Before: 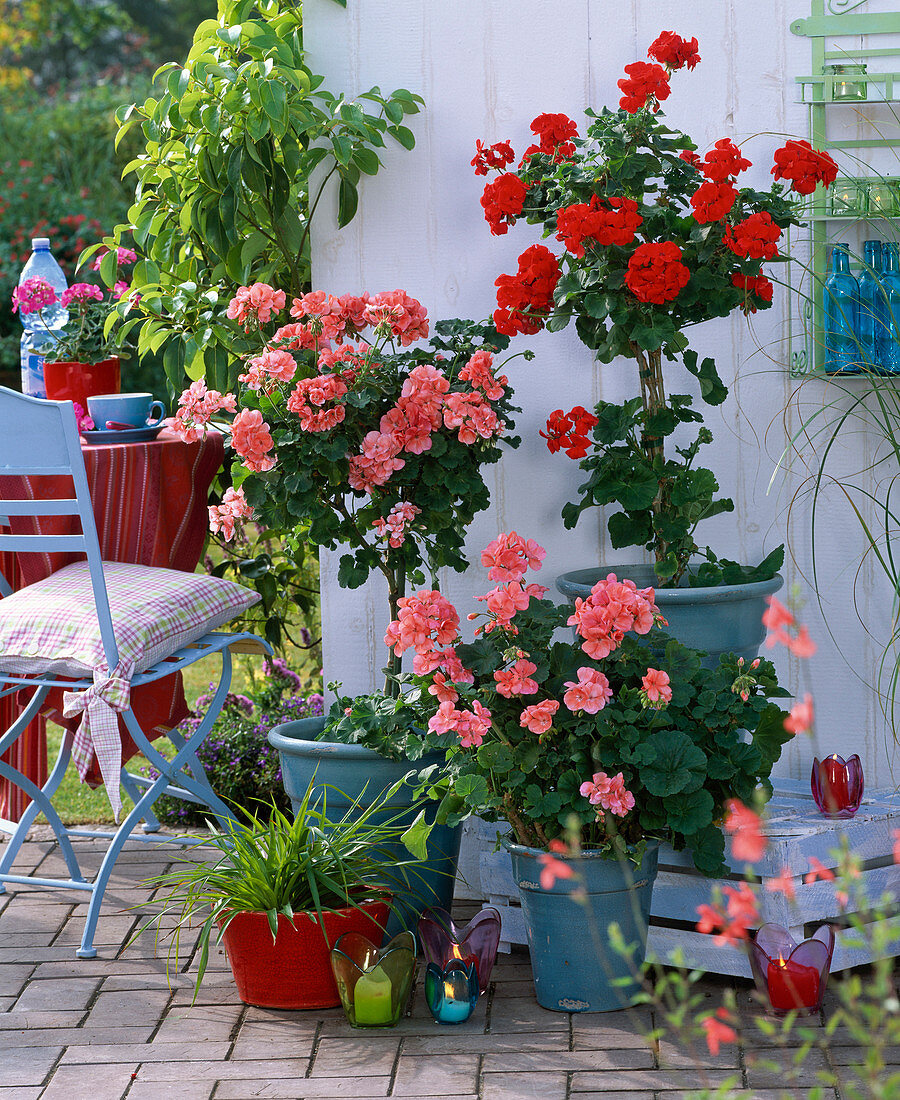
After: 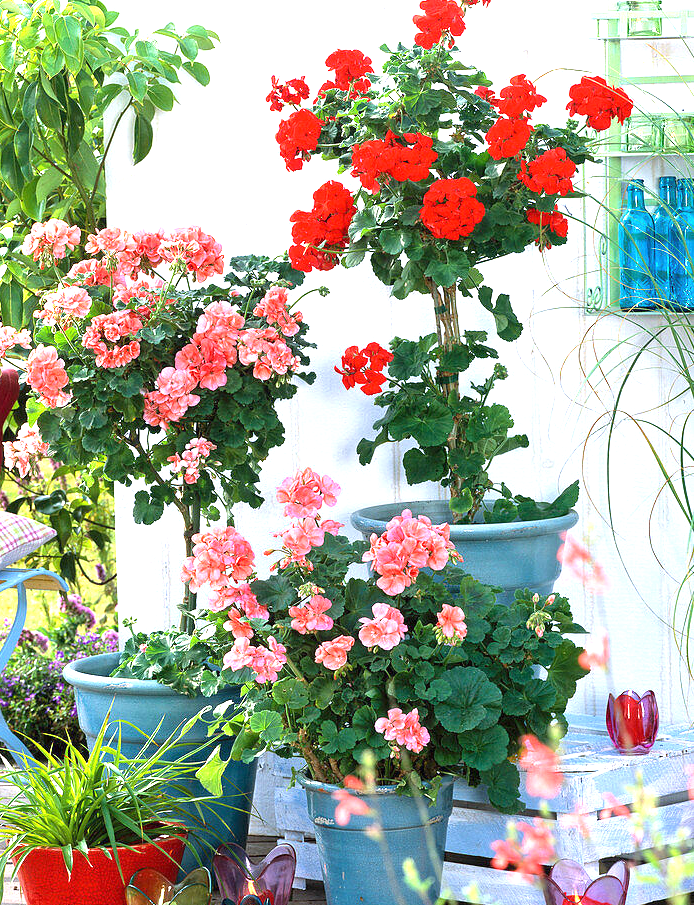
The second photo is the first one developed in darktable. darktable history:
exposure: black level correction 0, exposure 1.703 EV, compensate highlight preservation false
crop: left 22.806%, top 5.869%, bottom 11.83%
contrast equalizer: y [[0.5, 0.5, 0.478, 0.5, 0.5, 0.5], [0.5 ×6], [0.5 ×6], [0 ×6], [0 ×6]], mix -0.314
